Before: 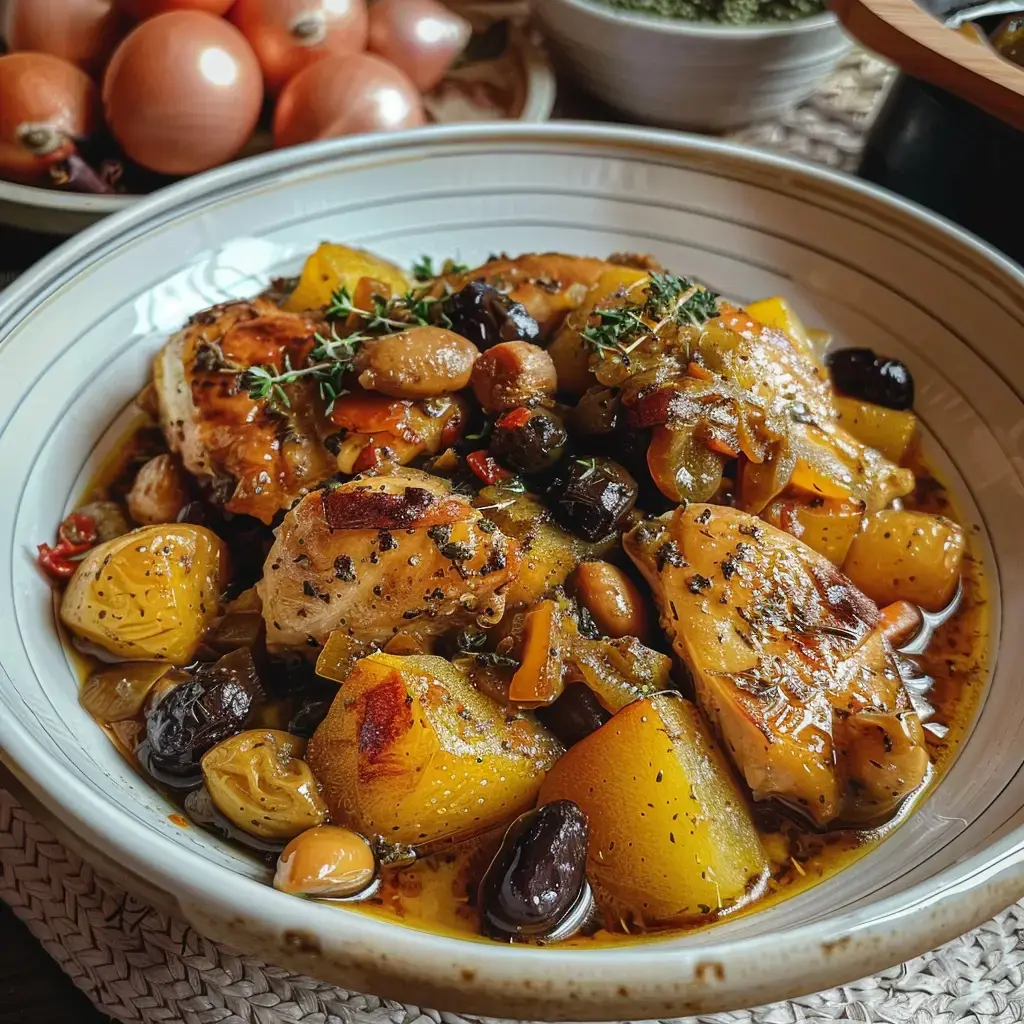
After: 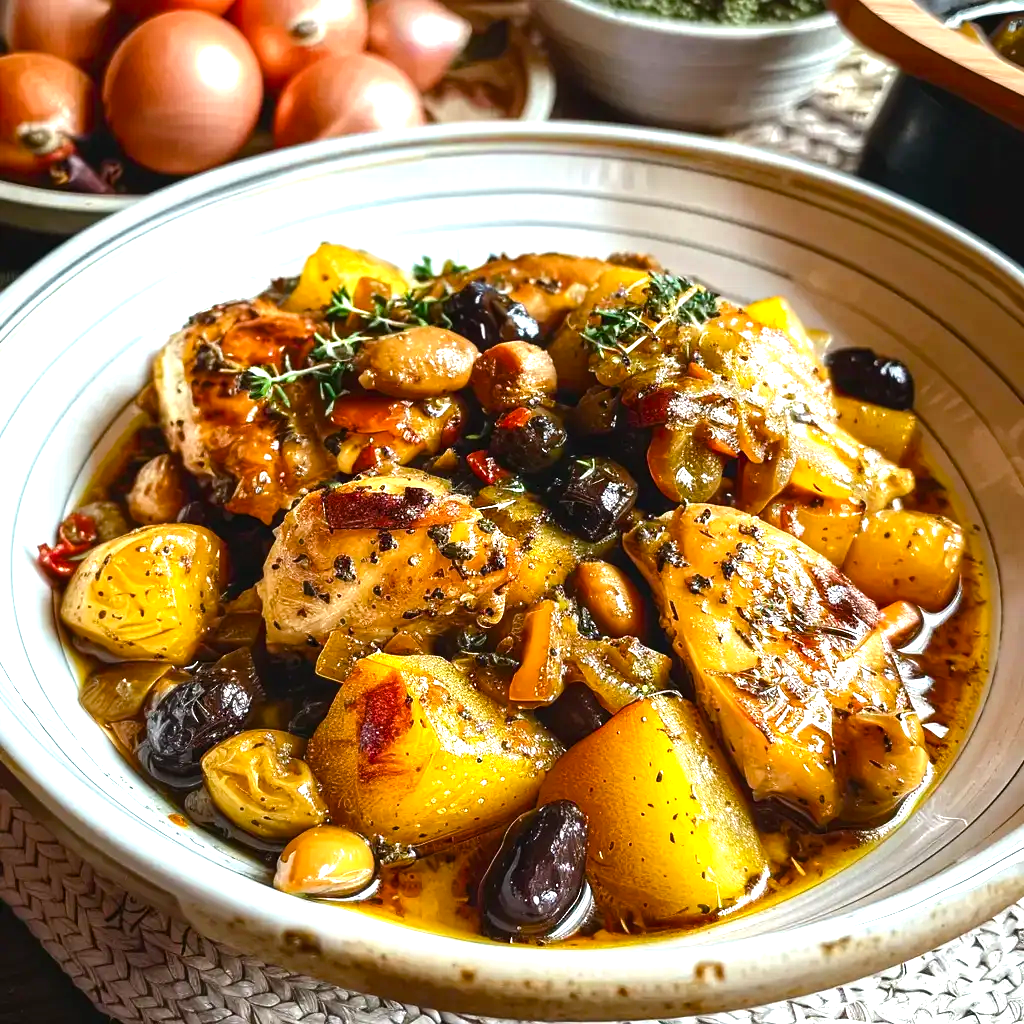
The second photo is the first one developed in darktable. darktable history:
exposure: exposure 0.561 EV, compensate exposure bias true, compensate highlight preservation false
color balance rgb: linear chroma grading › global chroma 2.098%, linear chroma grading › mid-tones -1.266%, perceptual saturation grading › global saturation 20%, perceptual saturation grading › highlights -25.357%, perceptual saturation grading › shadows 24.383%, perceptual brilliance grading › global brilliance -4.698%, perceptual brilliance grading › highlights 24.807%, perceptual brilliance grading › mid-tones 7.246%, perceptual brilliance grading › shadows -4.625%, global vibrance 5.613%
